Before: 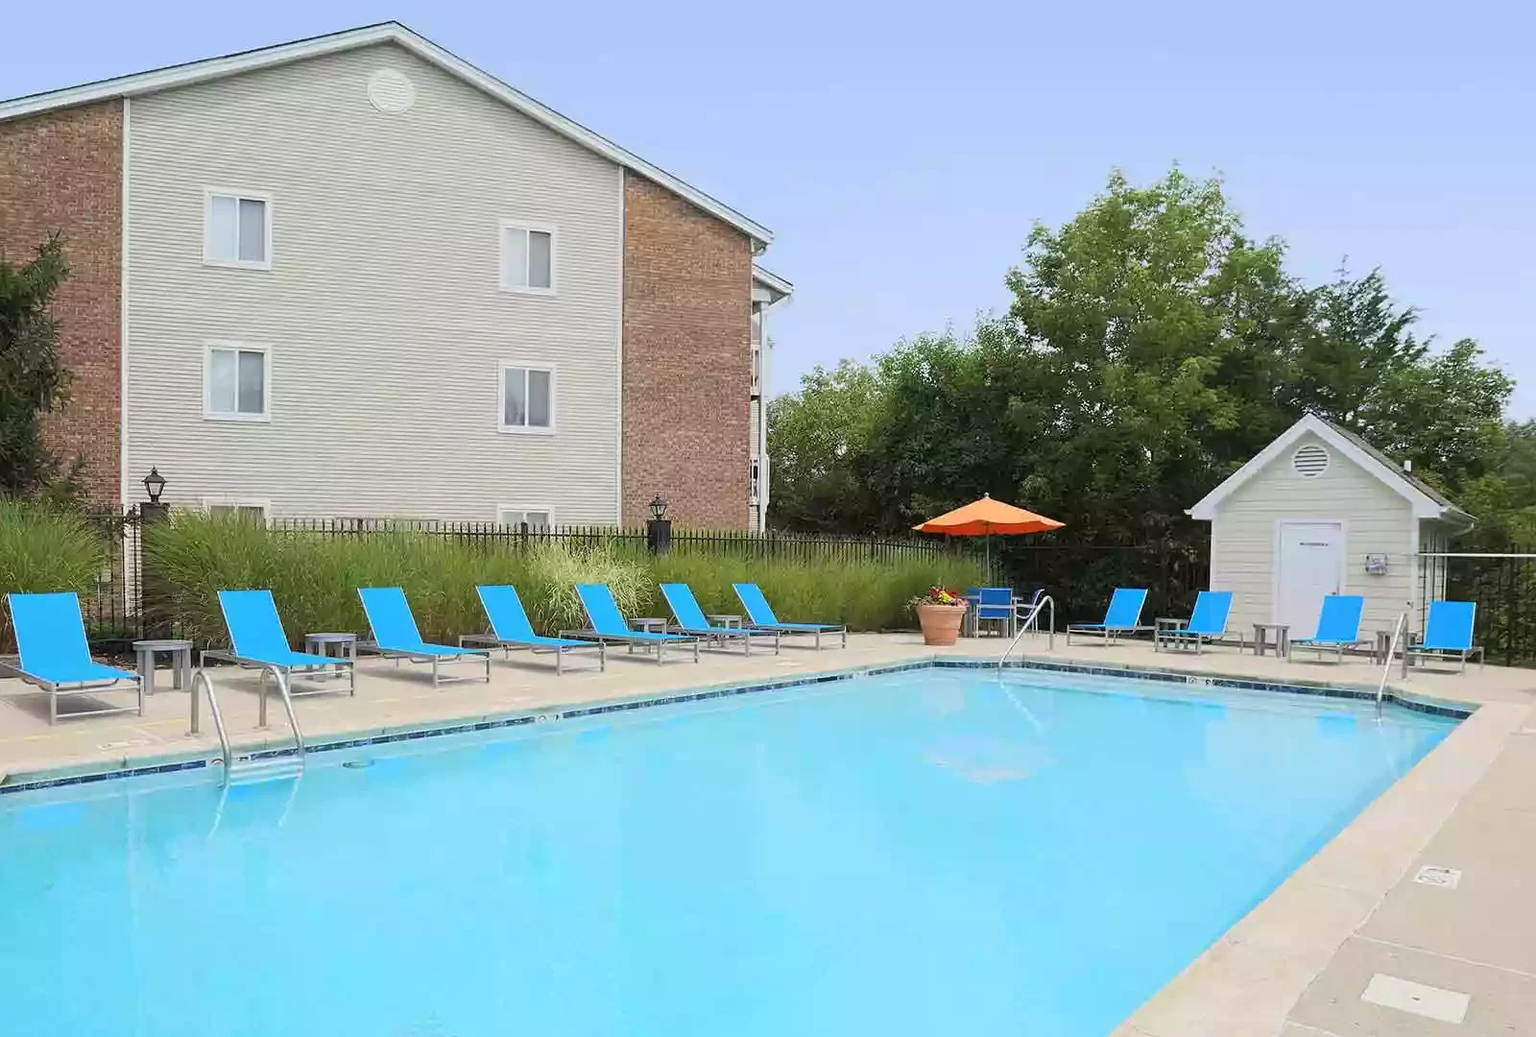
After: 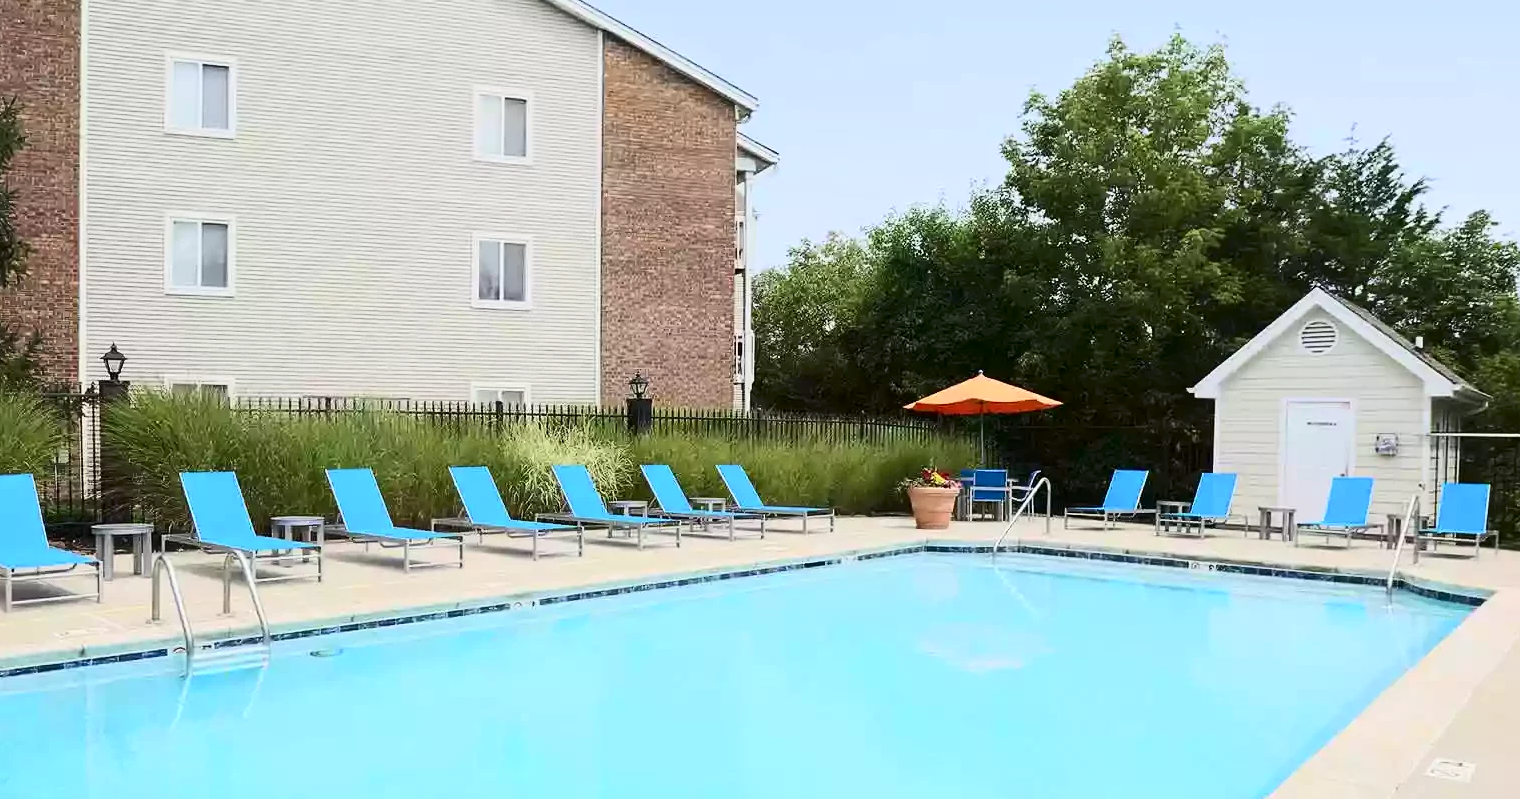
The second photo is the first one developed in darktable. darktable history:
contrast brightness saturation: contrast 0.28
crop and rotate: left 2.991%, top 13.302%, right 1.981%, bottom 12.636%
